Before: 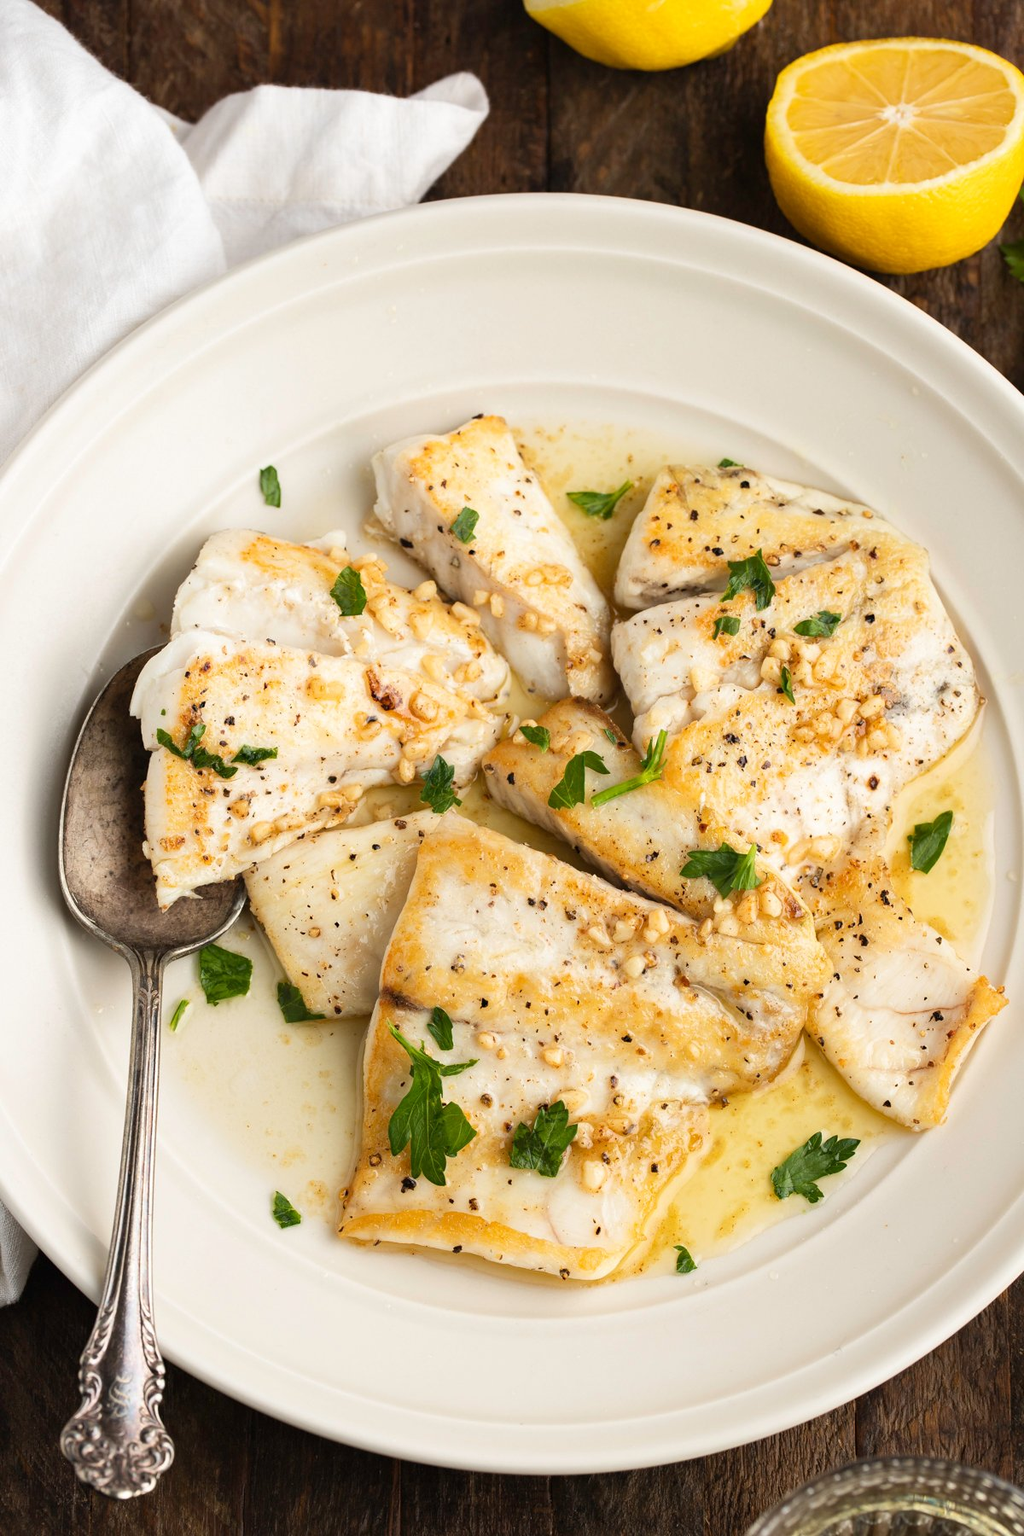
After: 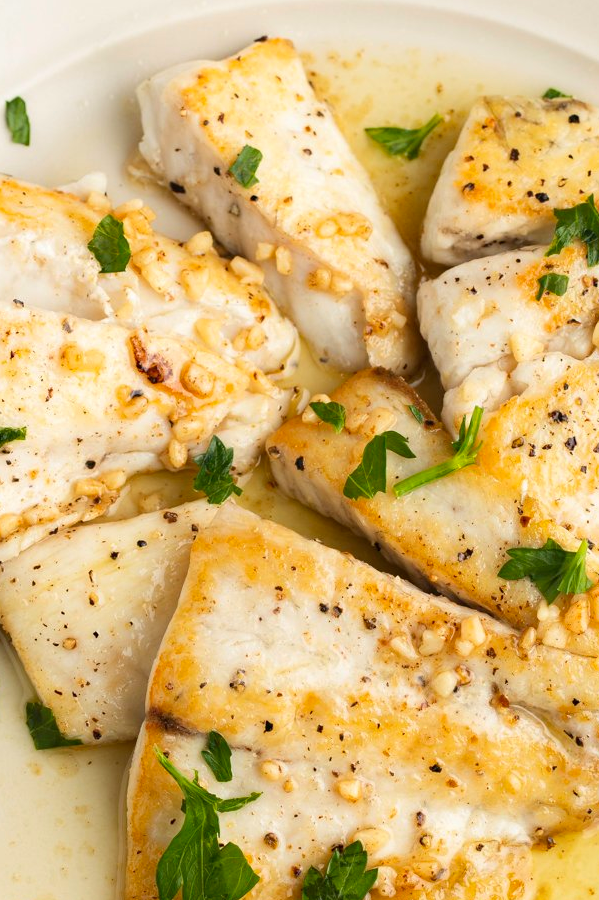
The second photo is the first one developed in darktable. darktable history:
crop: left 25%, top 25%, right 25%, bottom 25%
contrast brightness saturation: saturation 0.13
